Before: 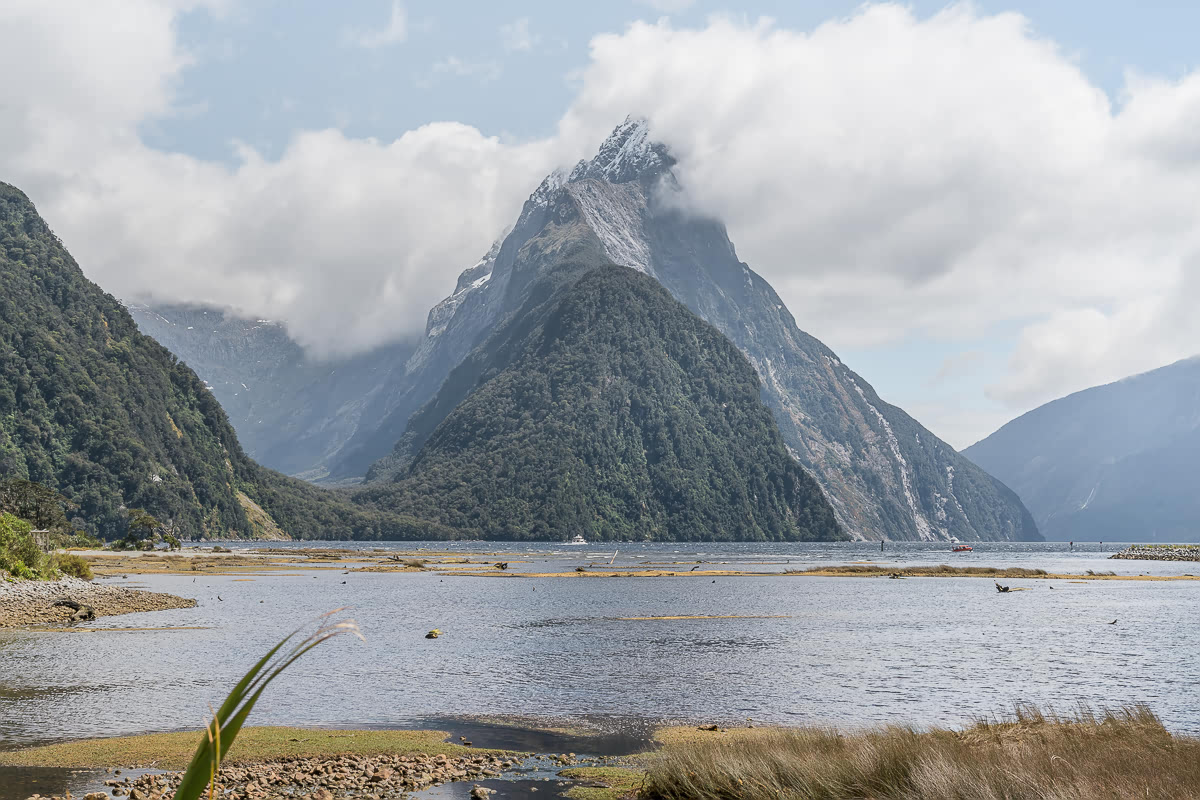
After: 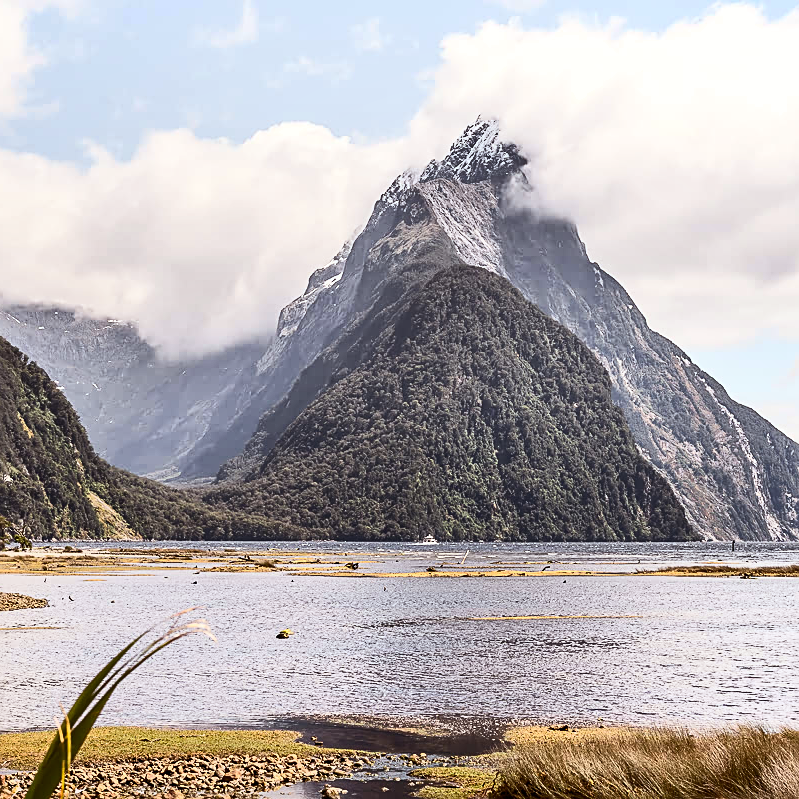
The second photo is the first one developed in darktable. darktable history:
levels: levels [0, 0.492, 0.984]
sharpen: on, module defaults
contrast brightness saturation: contrast 0.377, brightness 0.107
shadows and highlights: soften with gaussian
crop and rotate: left 12.443%, right 20.902%
color balance rgb: power › chroma 1.558%, power › hue 27.74°, perceptual saturation grading › global saturation 19.789%
